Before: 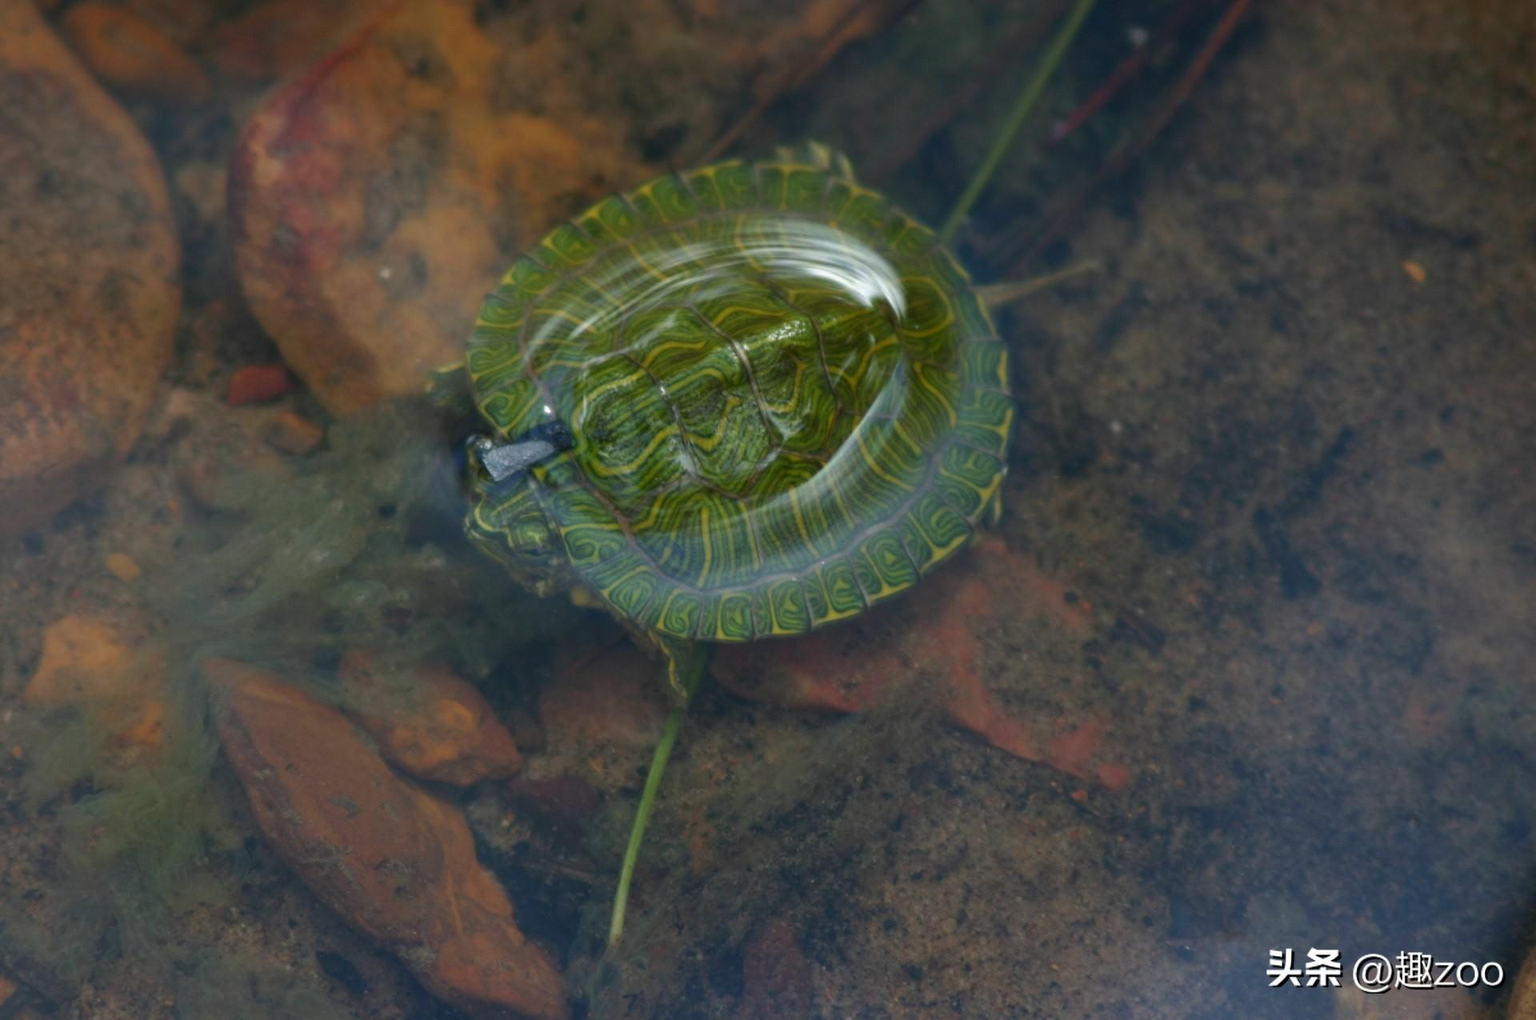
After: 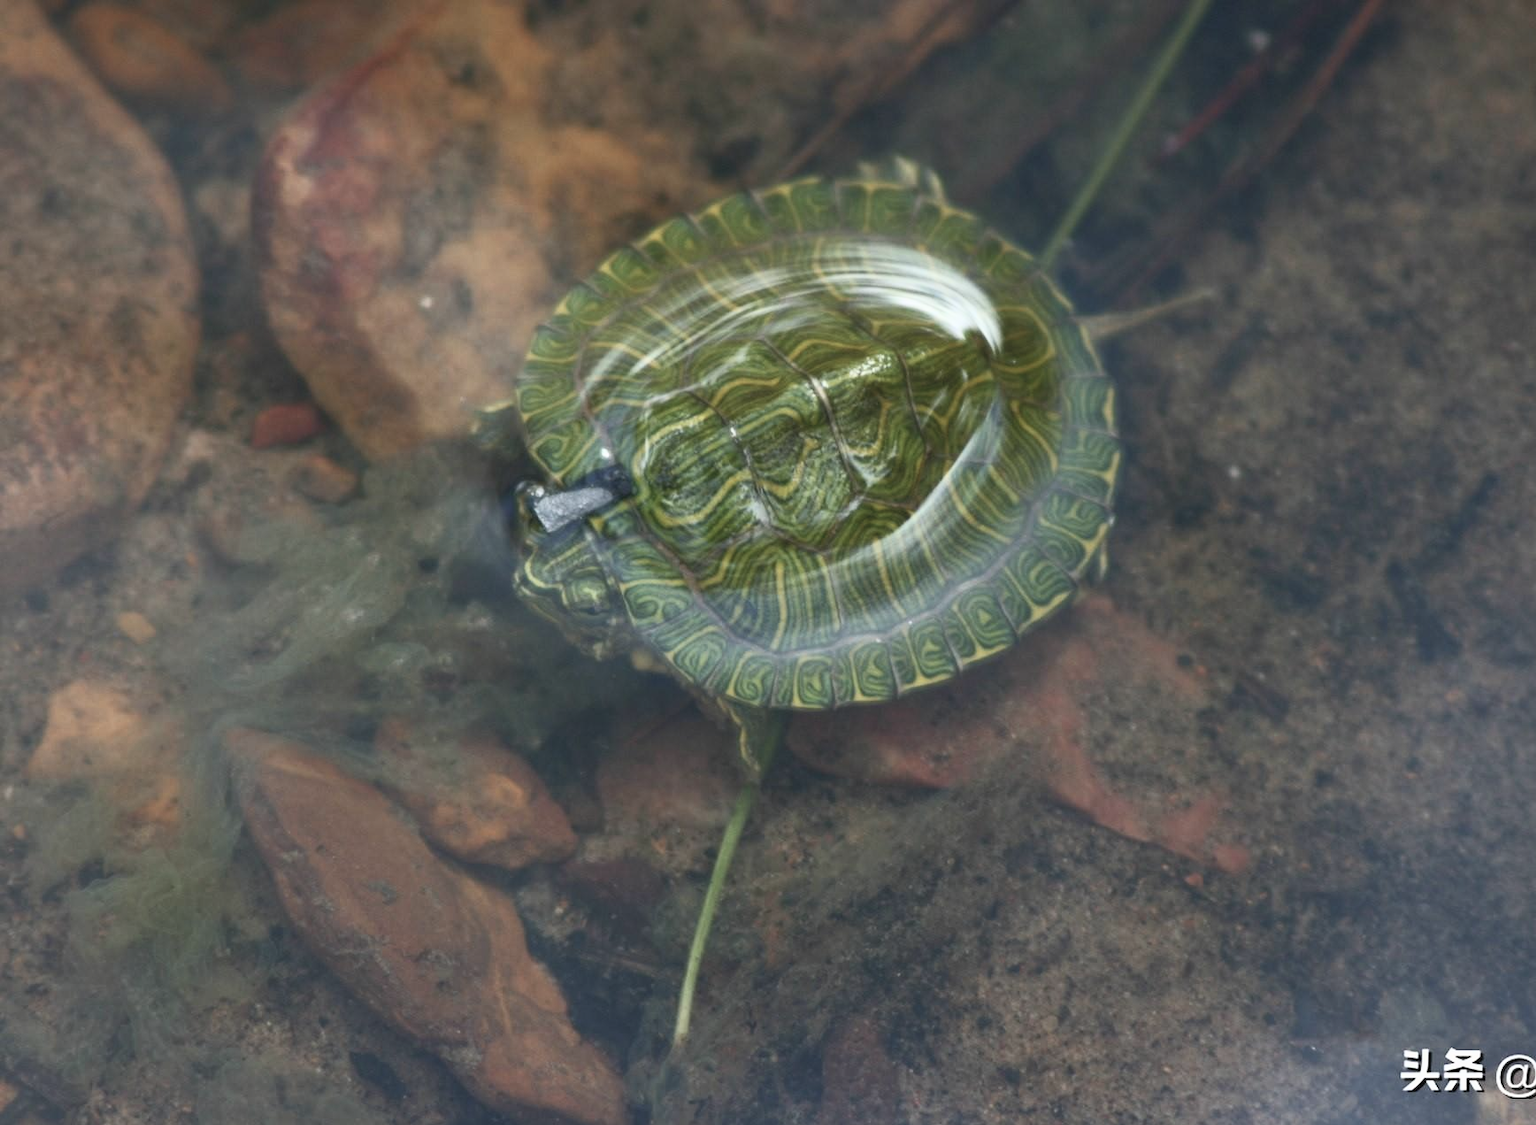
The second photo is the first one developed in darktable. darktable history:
exposure: exposure -0.31 EV, compensate highlight preservation false
crop: right 9.484%, bottom 0.034%
contrast brightness saturation: contrast 0.42, brightness 0.558, saturation -0.208
